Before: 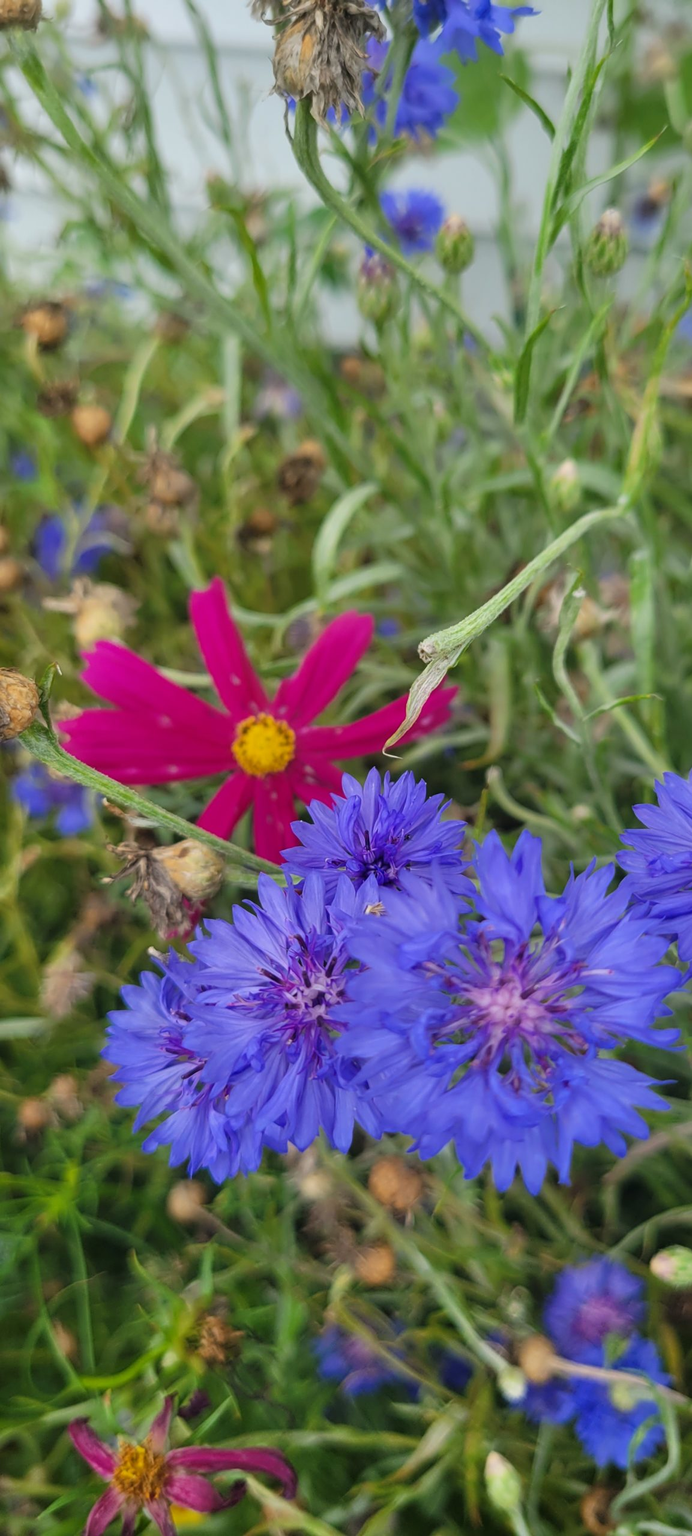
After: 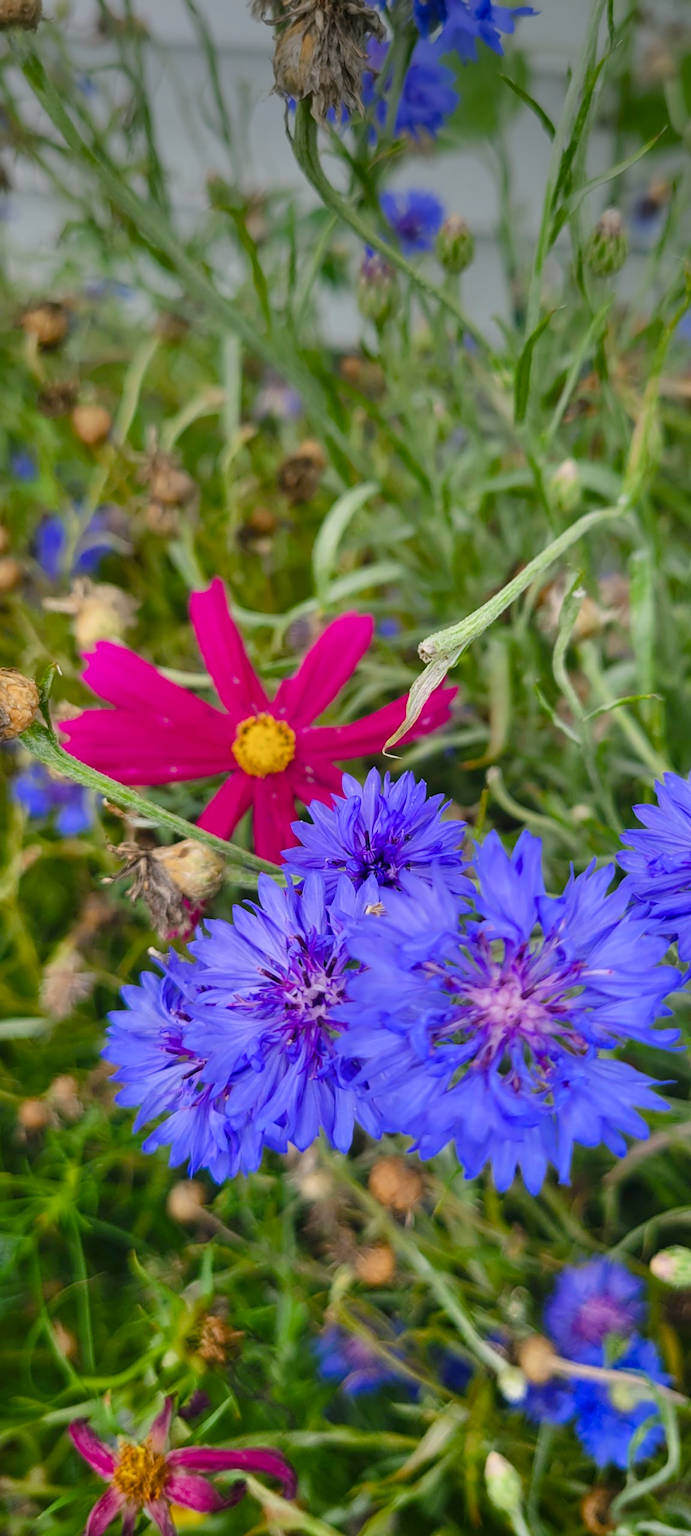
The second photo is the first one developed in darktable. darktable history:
color balance rgb: shadows lift › chroma 1%, shadows lift › hue 113°, highlights gain › chroma 0.2%, highlights gain › hue 333°, perceptual saturation grading › global saturation 20%, perceptual saturation grading › highlights -25%, perceptual saturation grading › shadows 25%, contrast -10%
vignetting: fall-off start 97.52%, fall-off radius 100%, brightness -0.574, saturation 0, center (-0.027, 0.404), width/height ratio 1.368, unbound false
tone equalizer: -8 EV -0.417 EV, -7 EV -0.389 EV, -6 EV -0.333 EV, -5 EV -0.222 EV, -3 EV 0.222 EV, -2 EV 0.333 EV, -1 EV 0.389 EV, +0 EV 0.417 EV, edges refinement/feathering 500, mask exposure compensation -1.25 EV, preserve details no
base curve: preserve colors none
